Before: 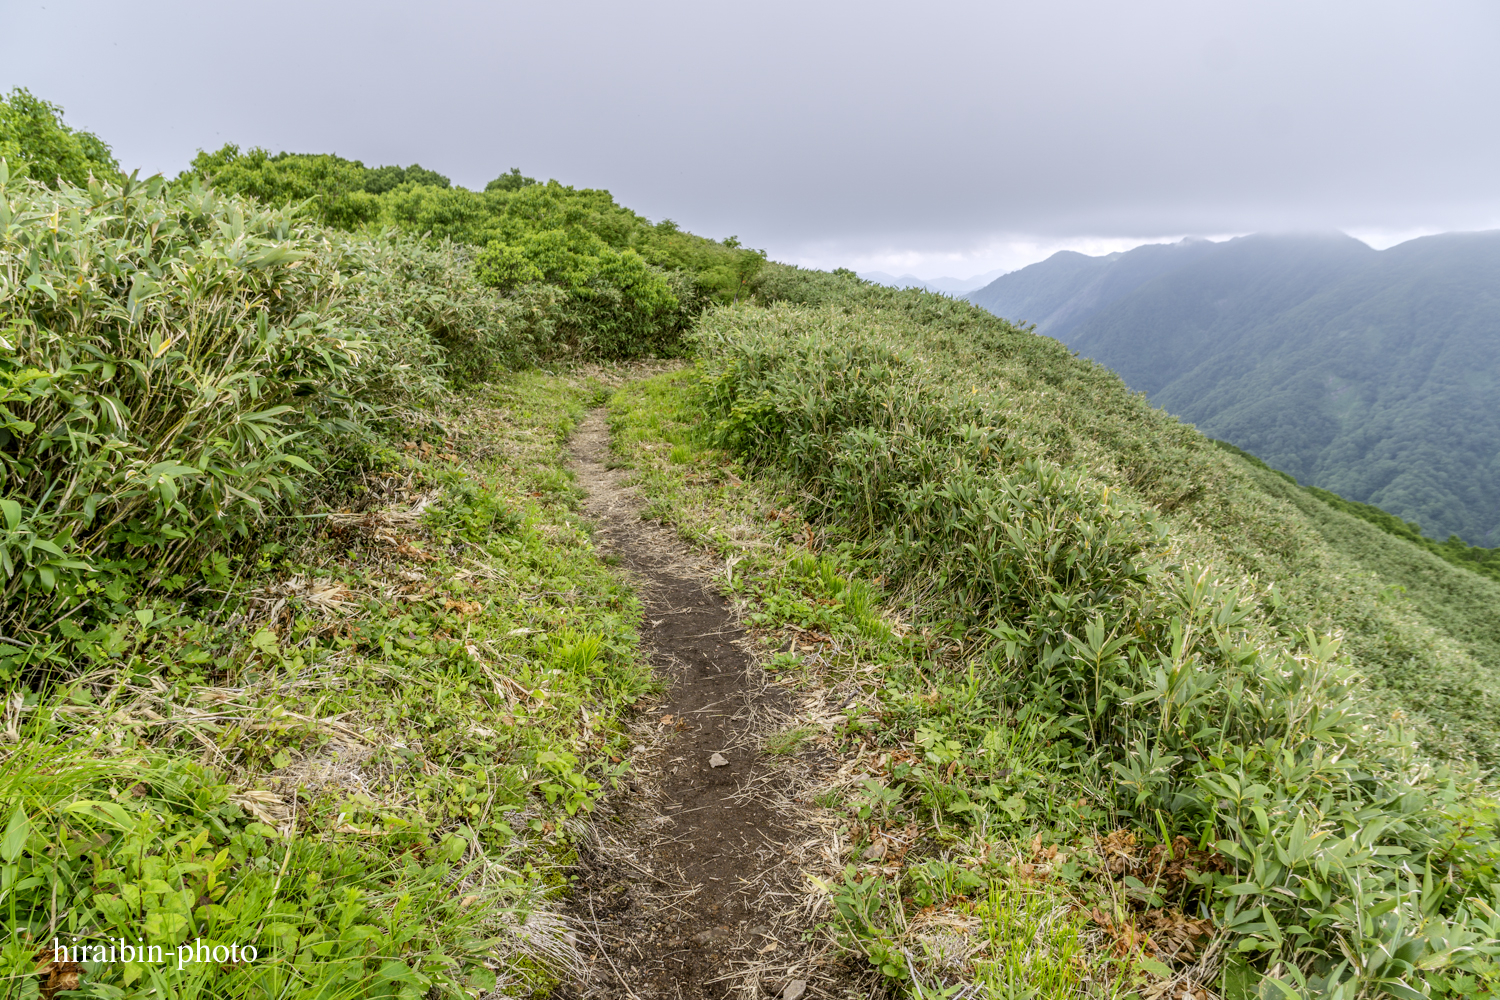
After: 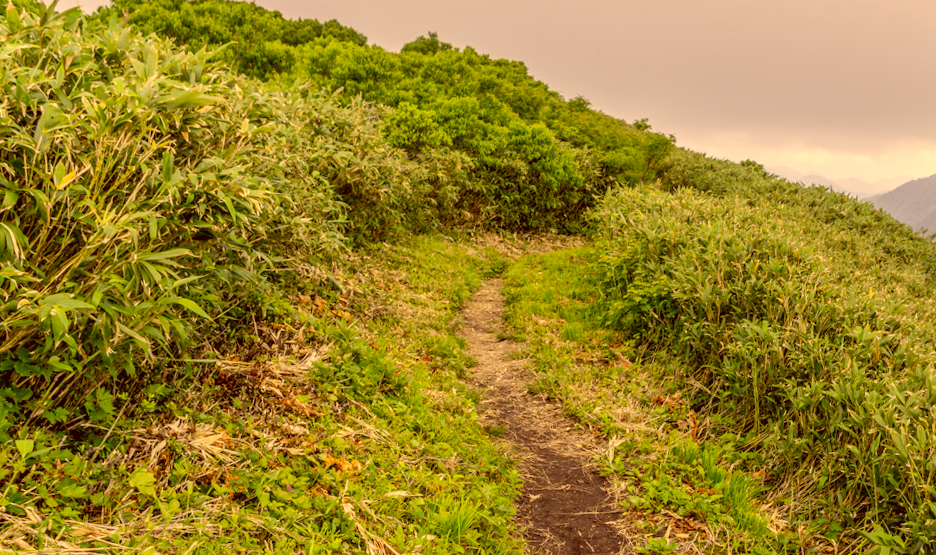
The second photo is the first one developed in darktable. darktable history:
tone equalizer: on, module defaults
color correction: highlights a* 10.12, highlights b* 39.04, shadows a* 14.62, shadows b* 3.37
crop and rotate: angle -4.99°, left 2.122%, top 6.945%, right 27.566%, bottom 30.519%
